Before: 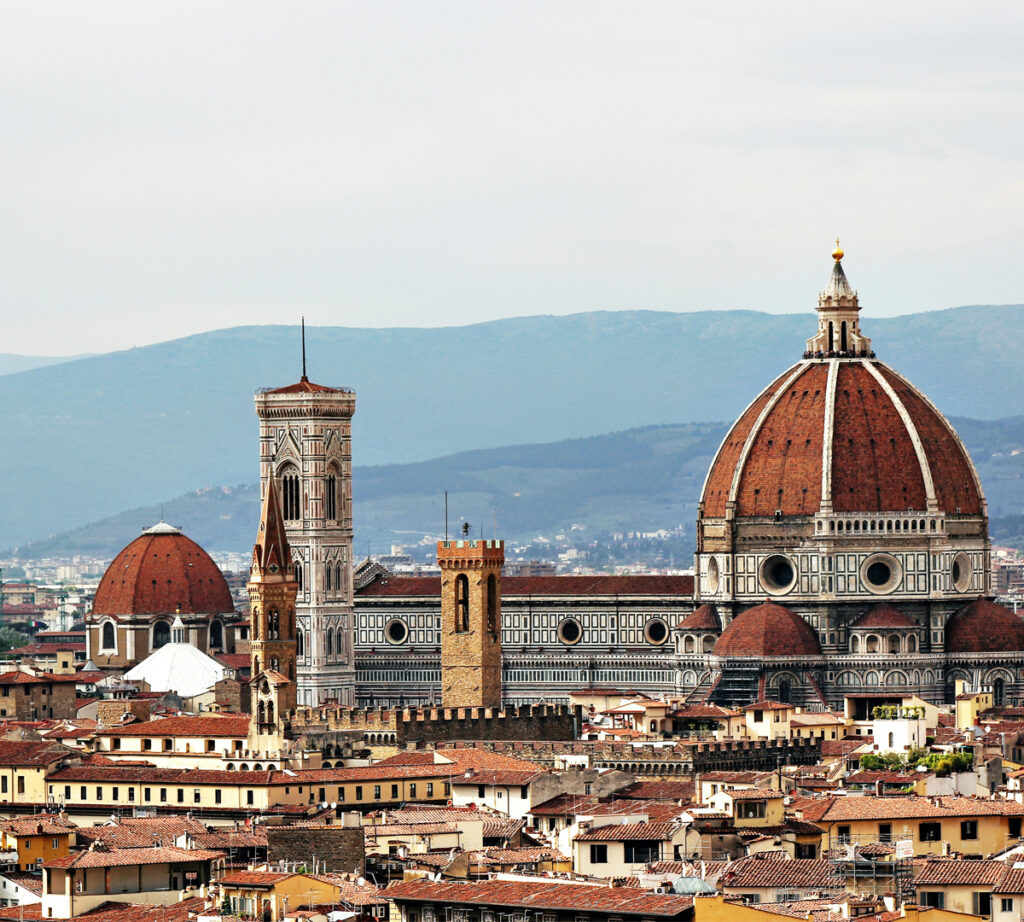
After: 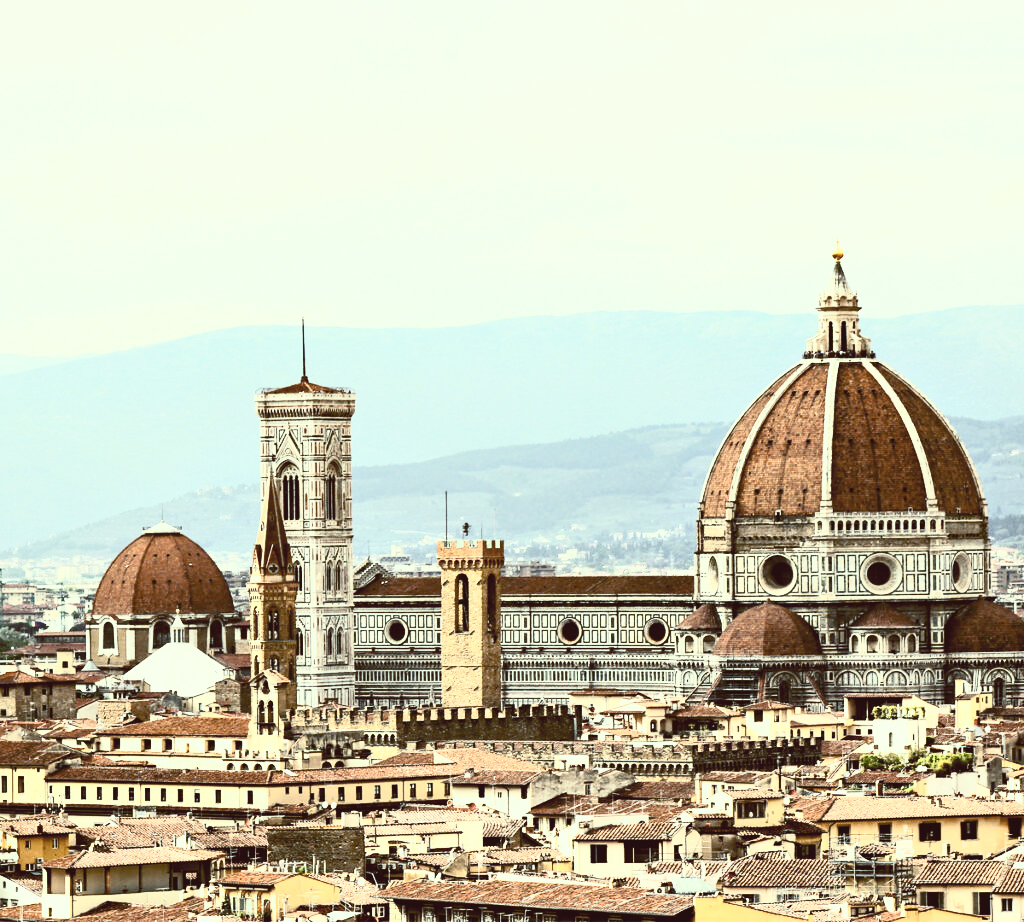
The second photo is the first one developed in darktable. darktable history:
color balance: lift [1, 1.015, 1.004, 0.985], gamma [1, 0.958, 0.971, 1.042], gain [1, 0.956, 0.977, 1.044]
contrast brightness saturation: contrast 0.57, brightness 0.57, saturation -0.34
color correction: highlights a* -5.94, highlights b* 11.19
